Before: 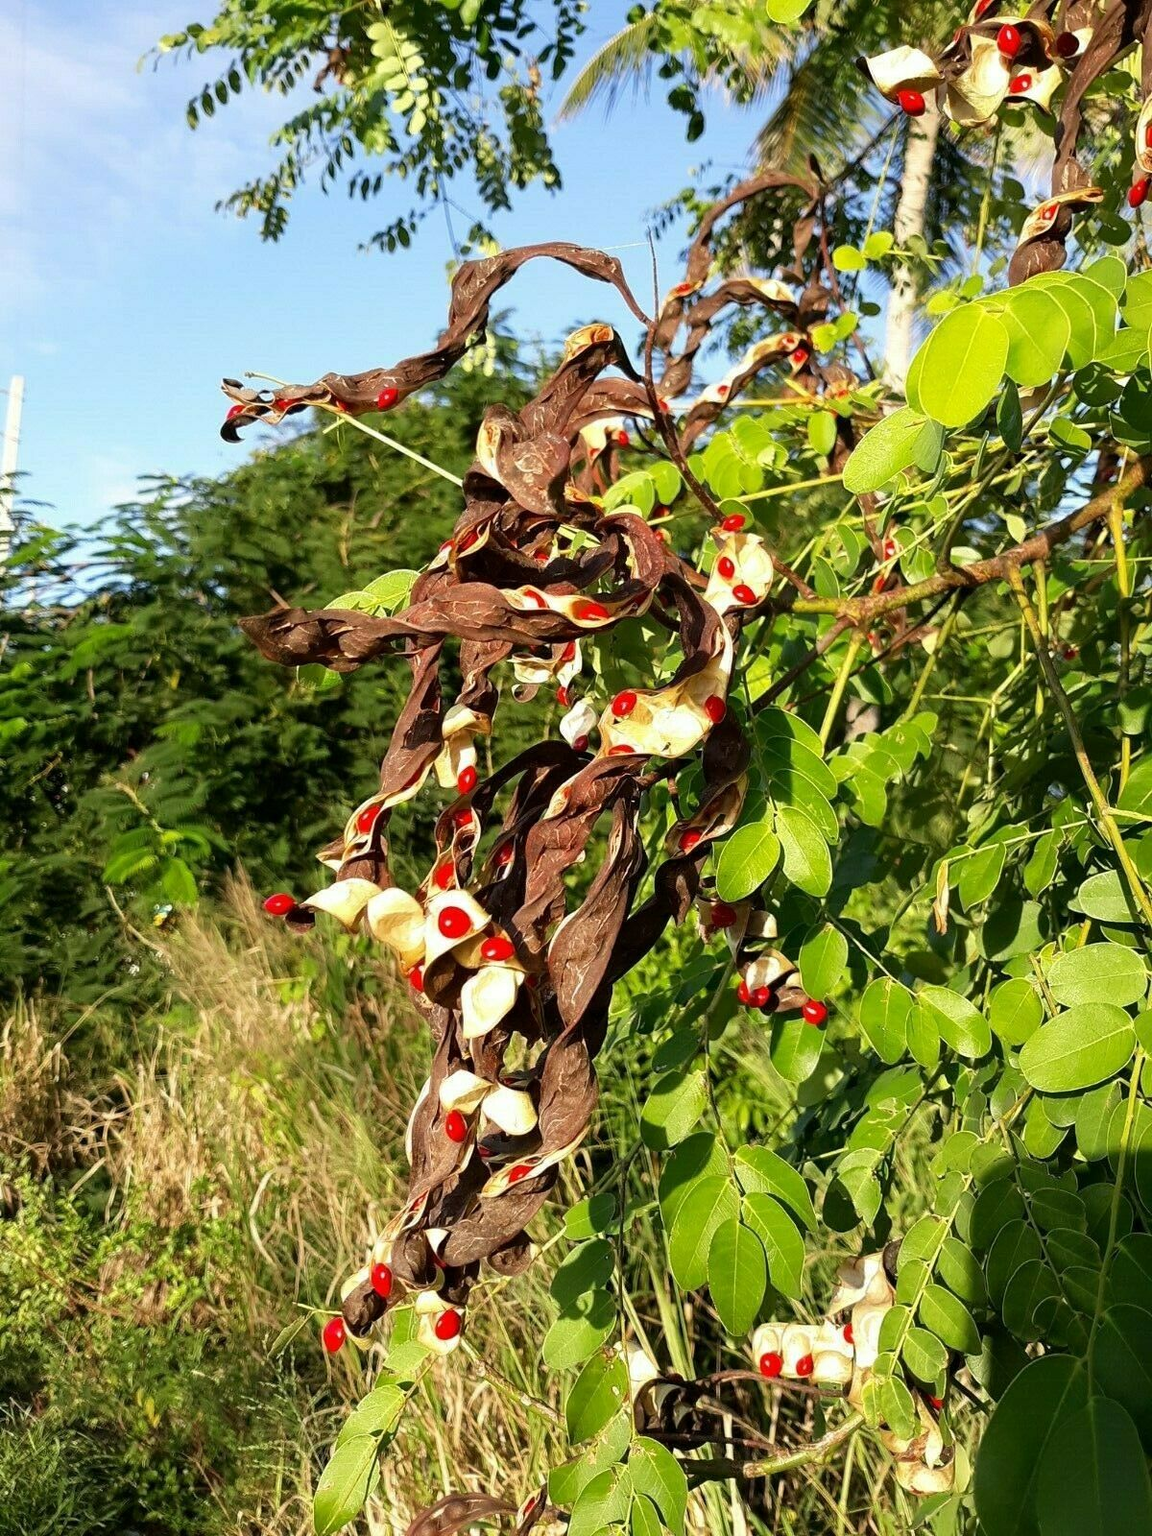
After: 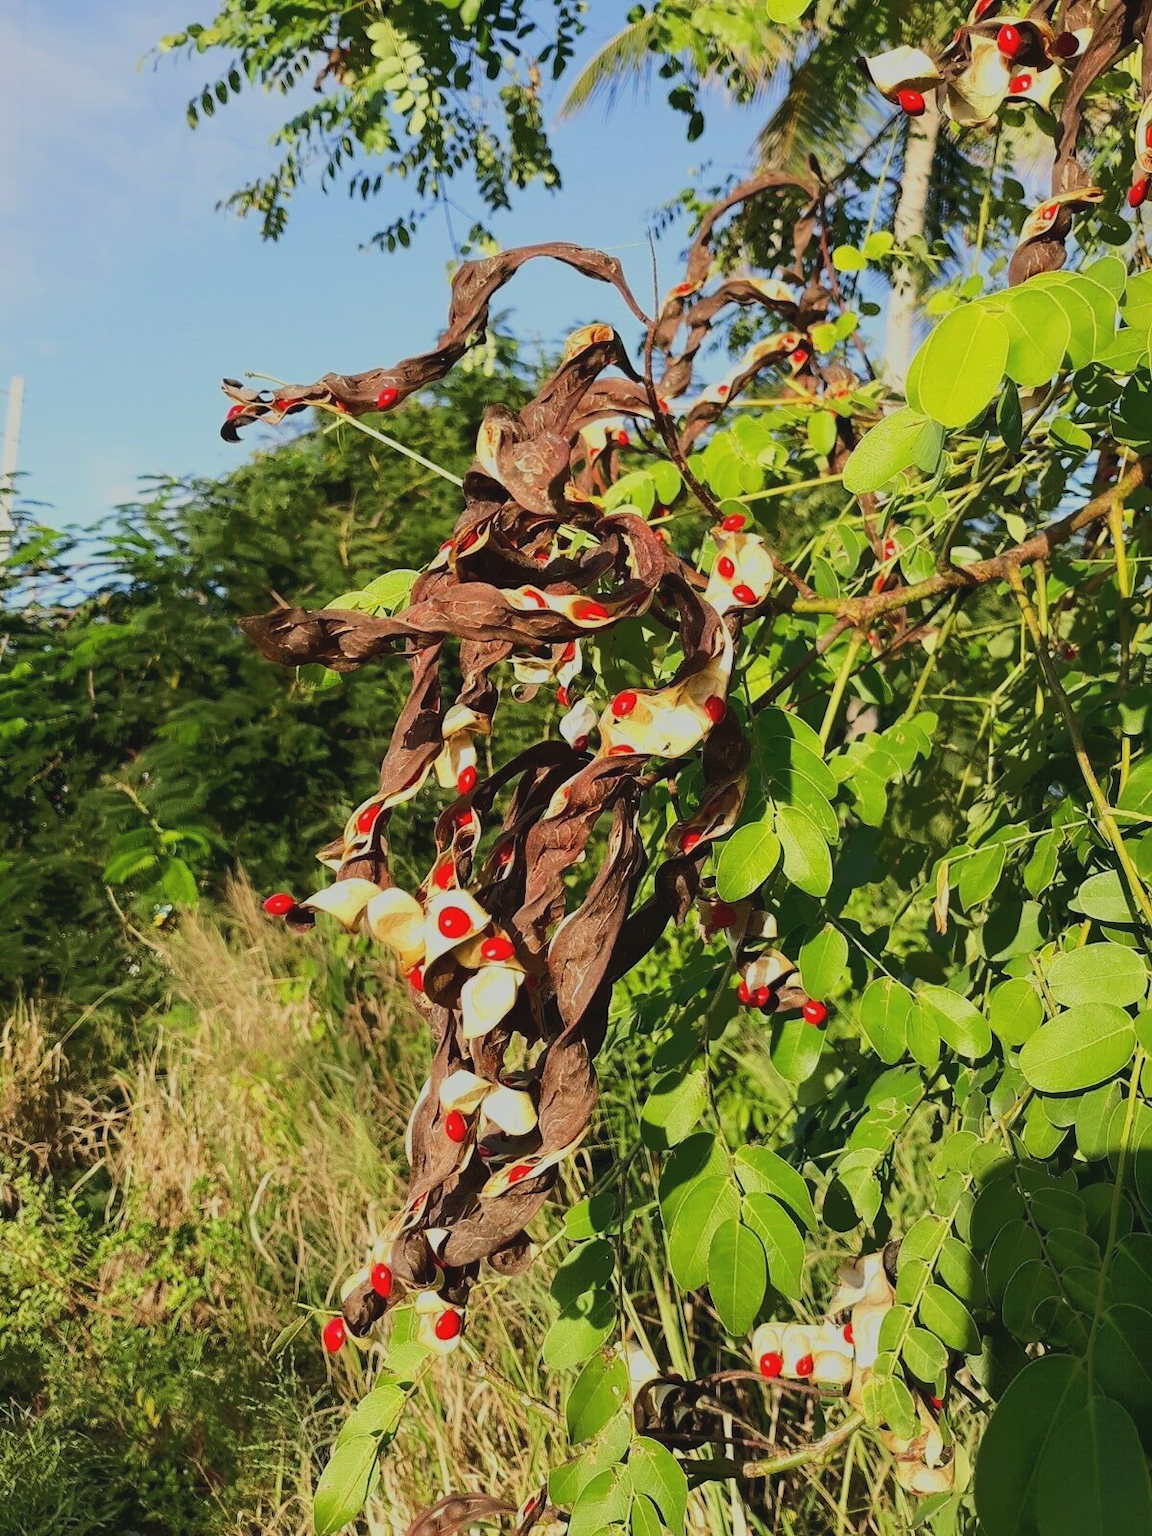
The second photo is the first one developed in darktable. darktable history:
sigmoid: contrast 1.12, target black 0.582, color processing RGB ratio
tone equalizer: -6 EV -0.17 EV, -3 EV -1.03 EV
